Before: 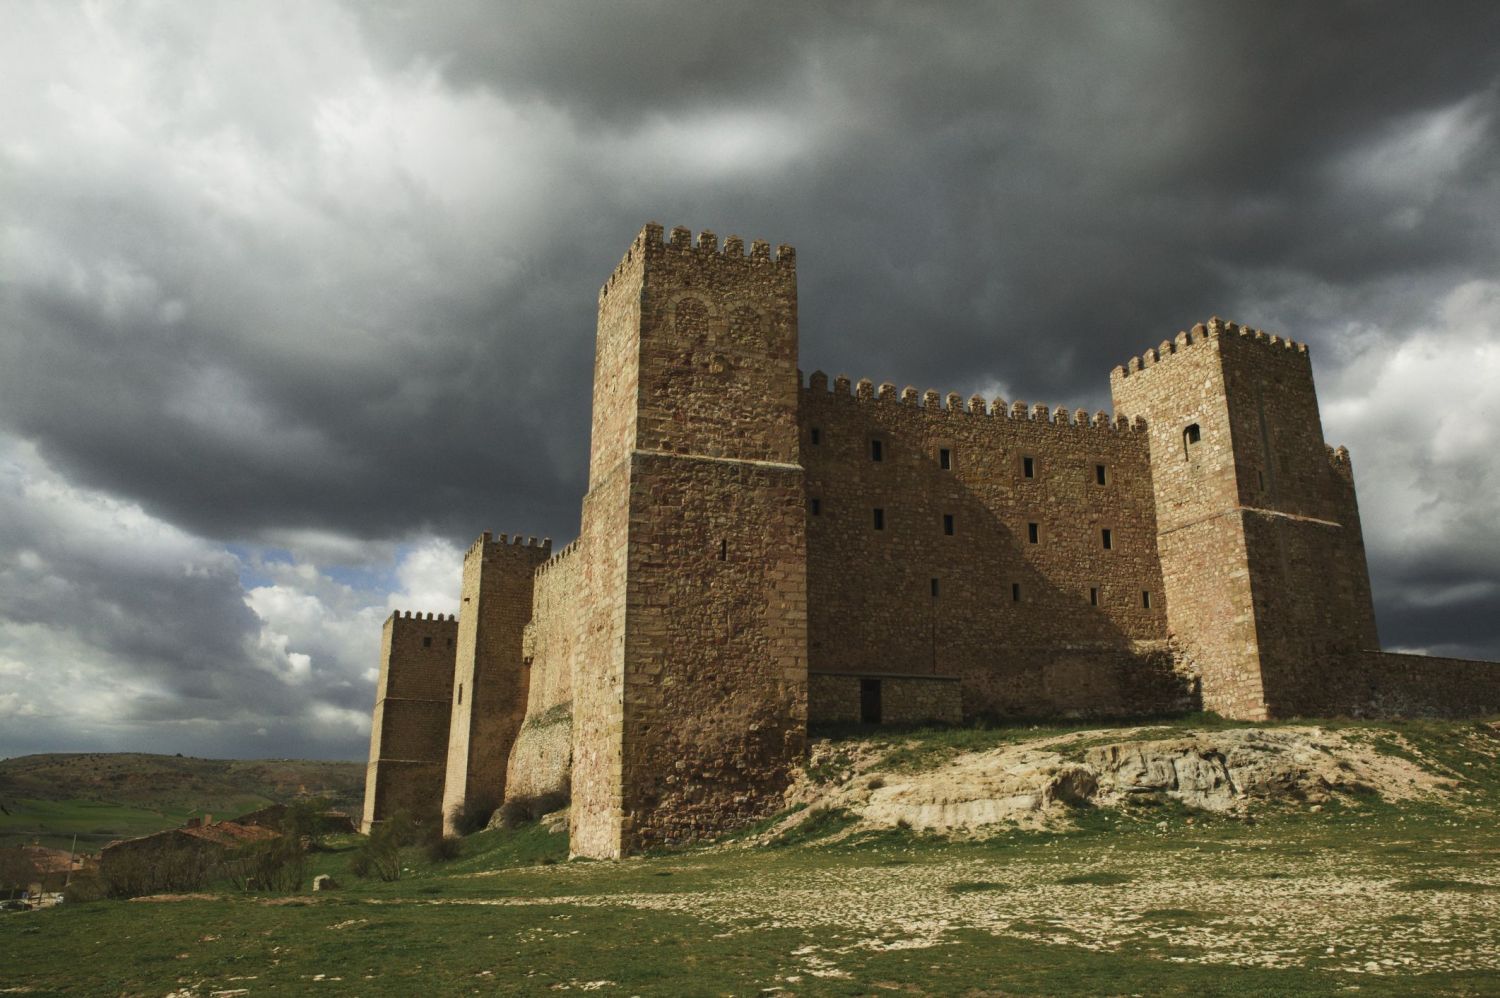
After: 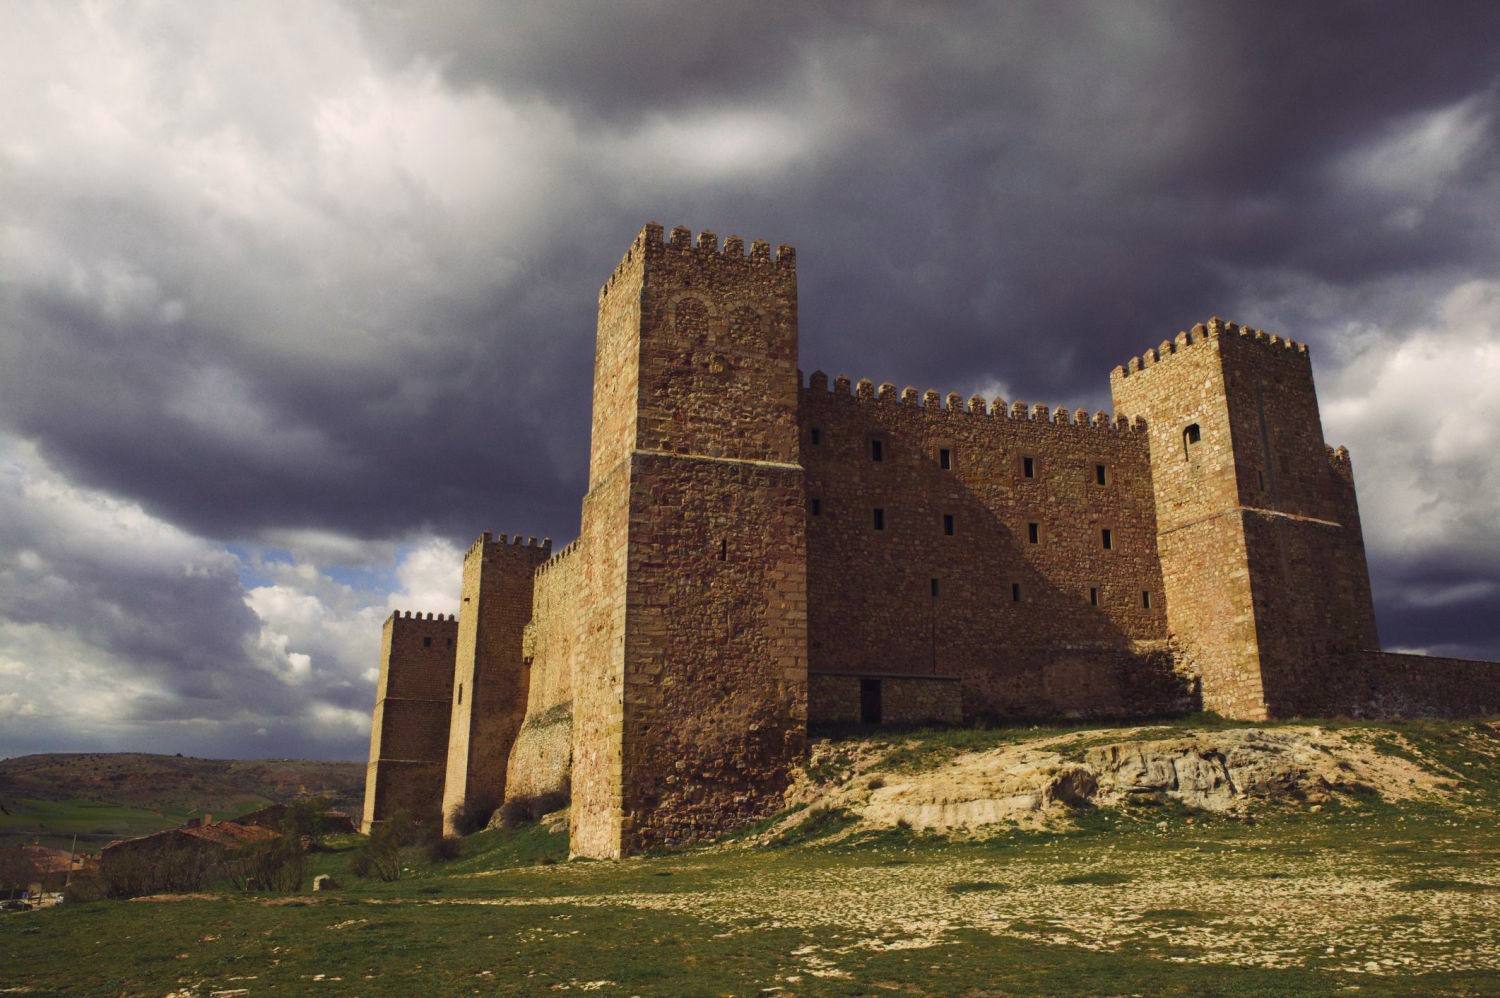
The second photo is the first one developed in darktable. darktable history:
color balance rgb: shadows lift › luminance -21.505%, shadows lift › chroma 9.093%, shadows lift › hue 284.92°, highlights gain › chroma 0.994%, highlights gain › hue 25.52°, perceptual saturation grading › global saturation 30.504%
